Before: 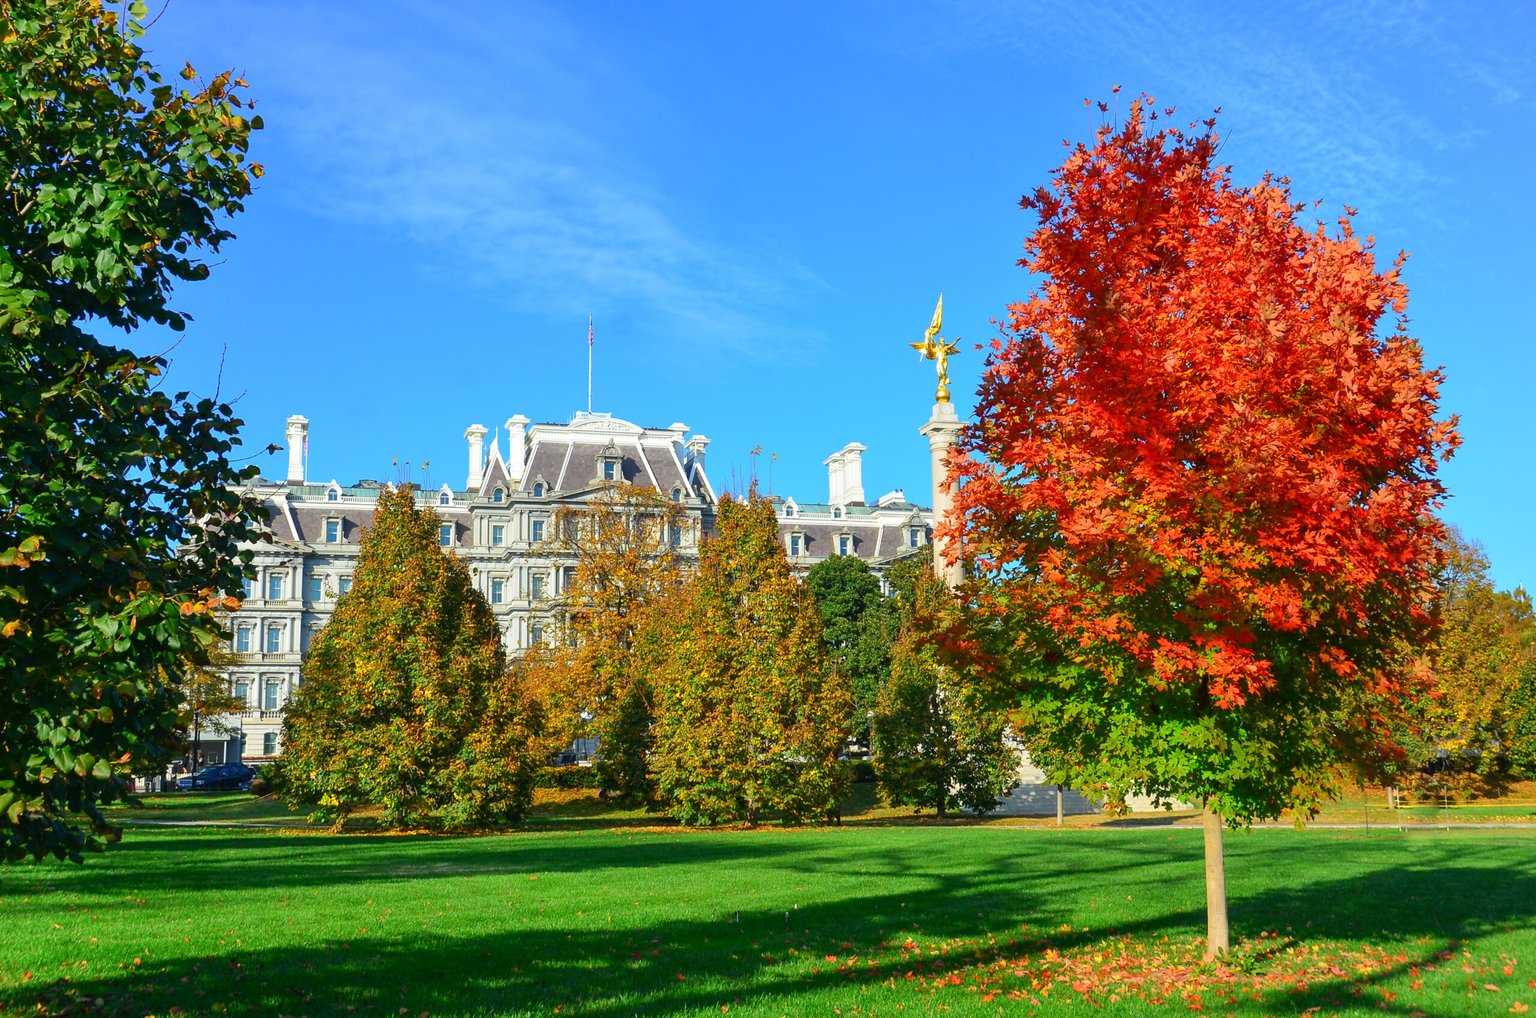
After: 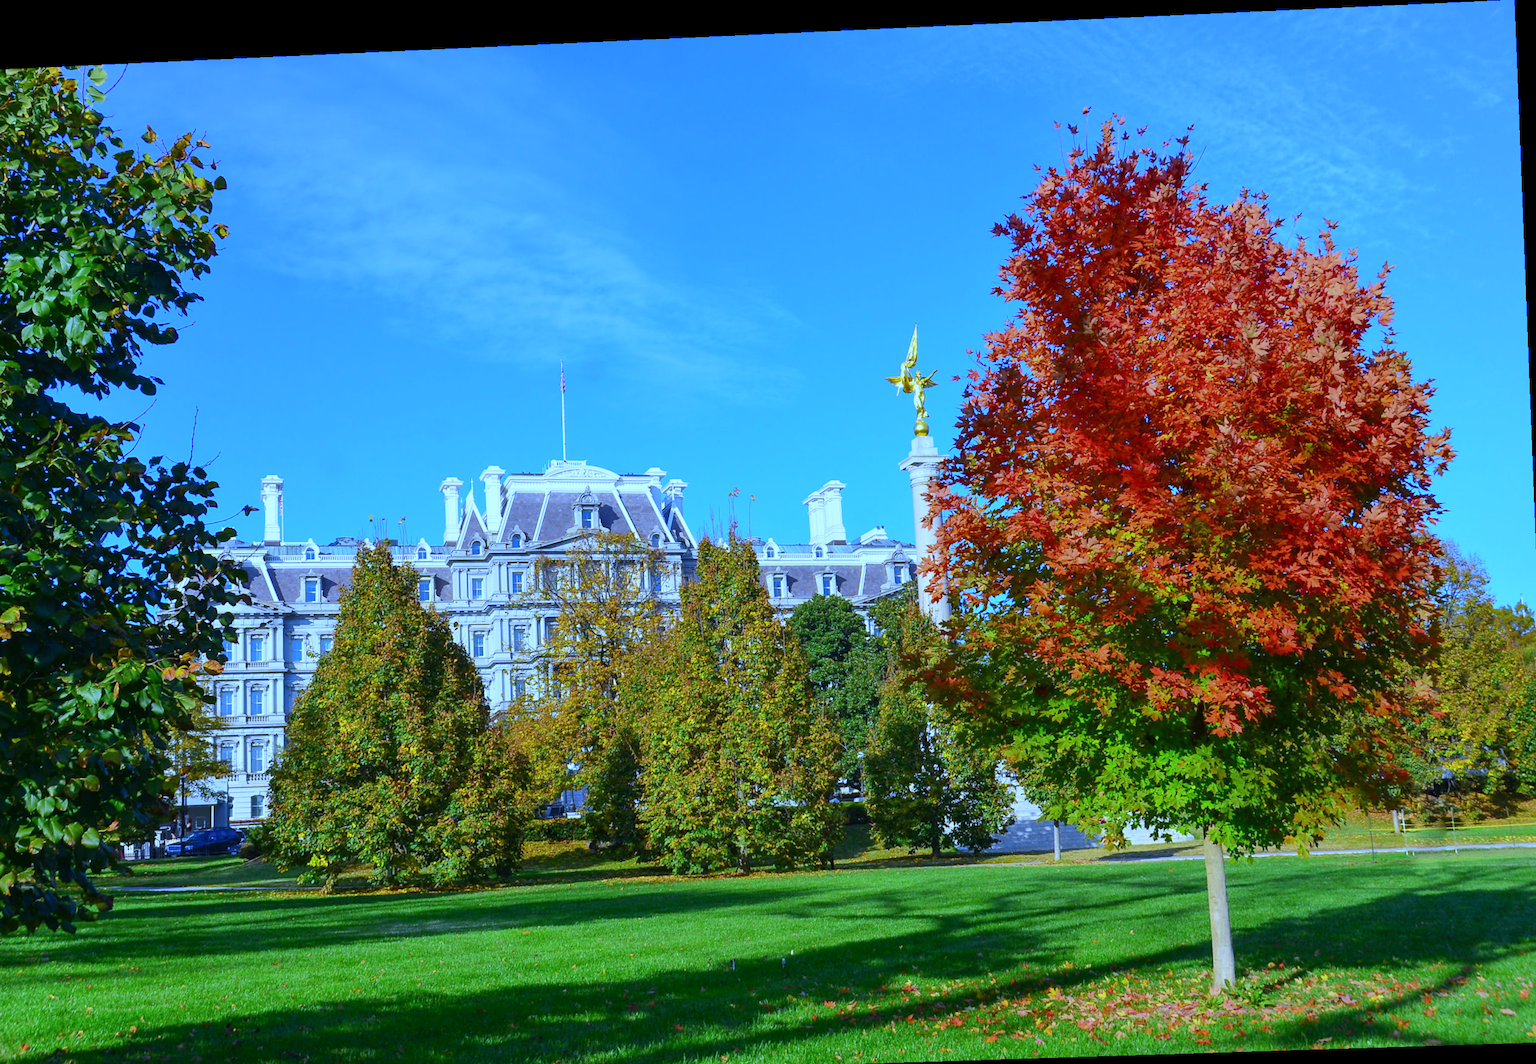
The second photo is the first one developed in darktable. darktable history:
white balance: red 0.766, blue 1.537
rotate and perspective: rotation -2.22°, lens shift (horizontal) -0.022, automatic cropping off
crop and rotate: left 2.536%, right 1.107%, bottom 2.246%
